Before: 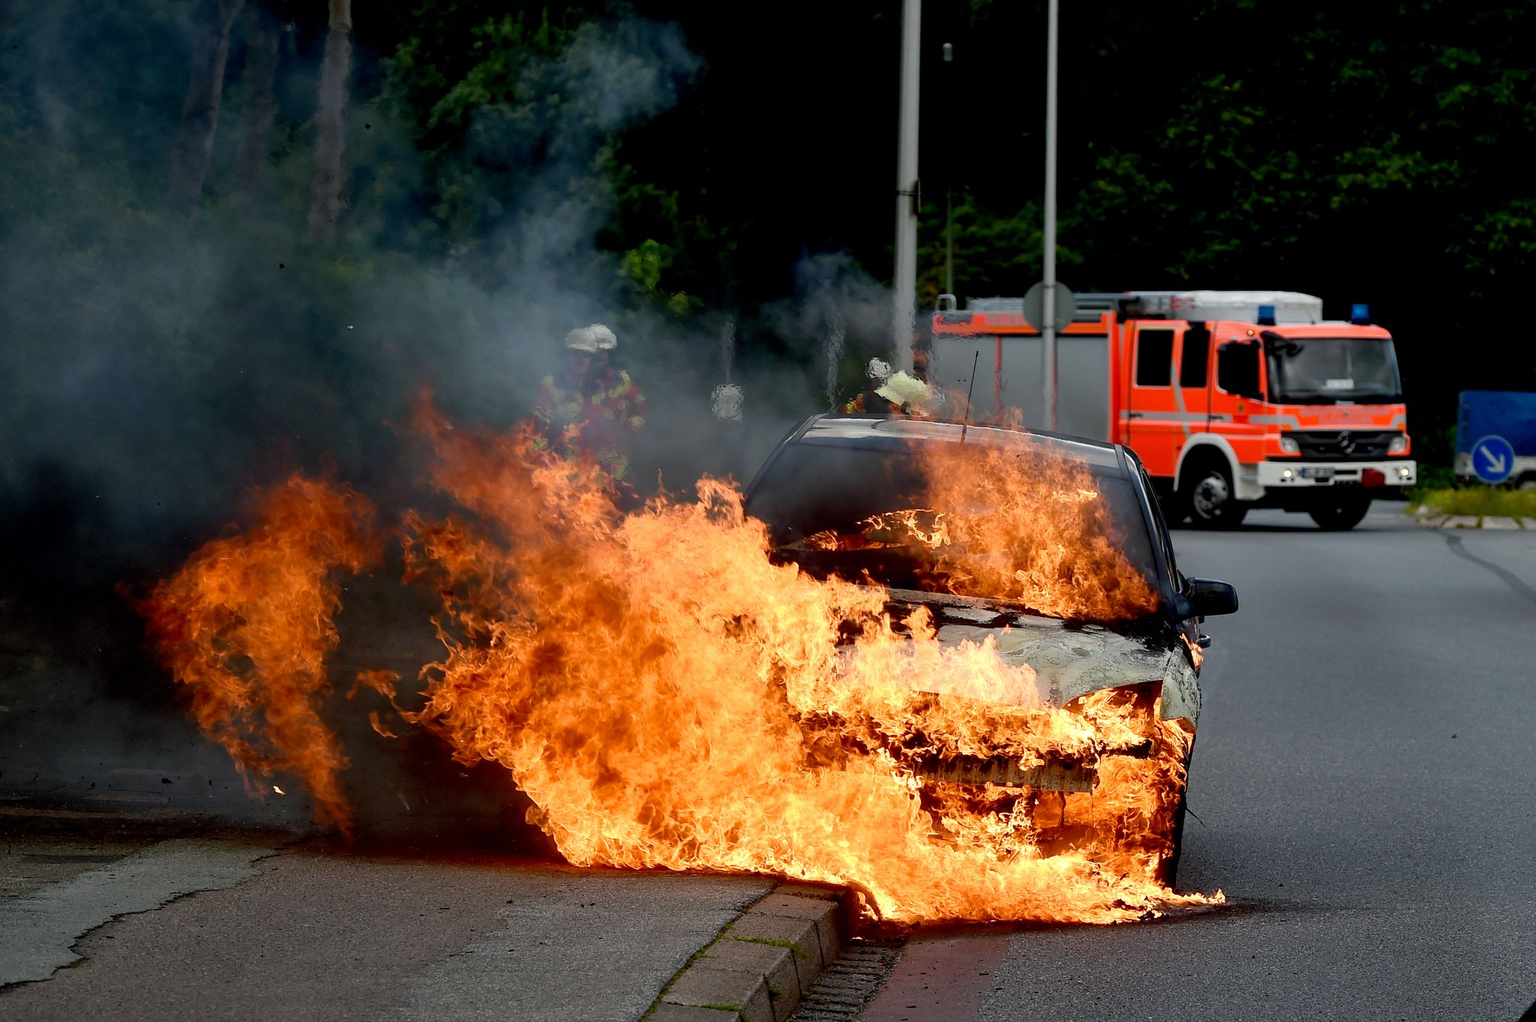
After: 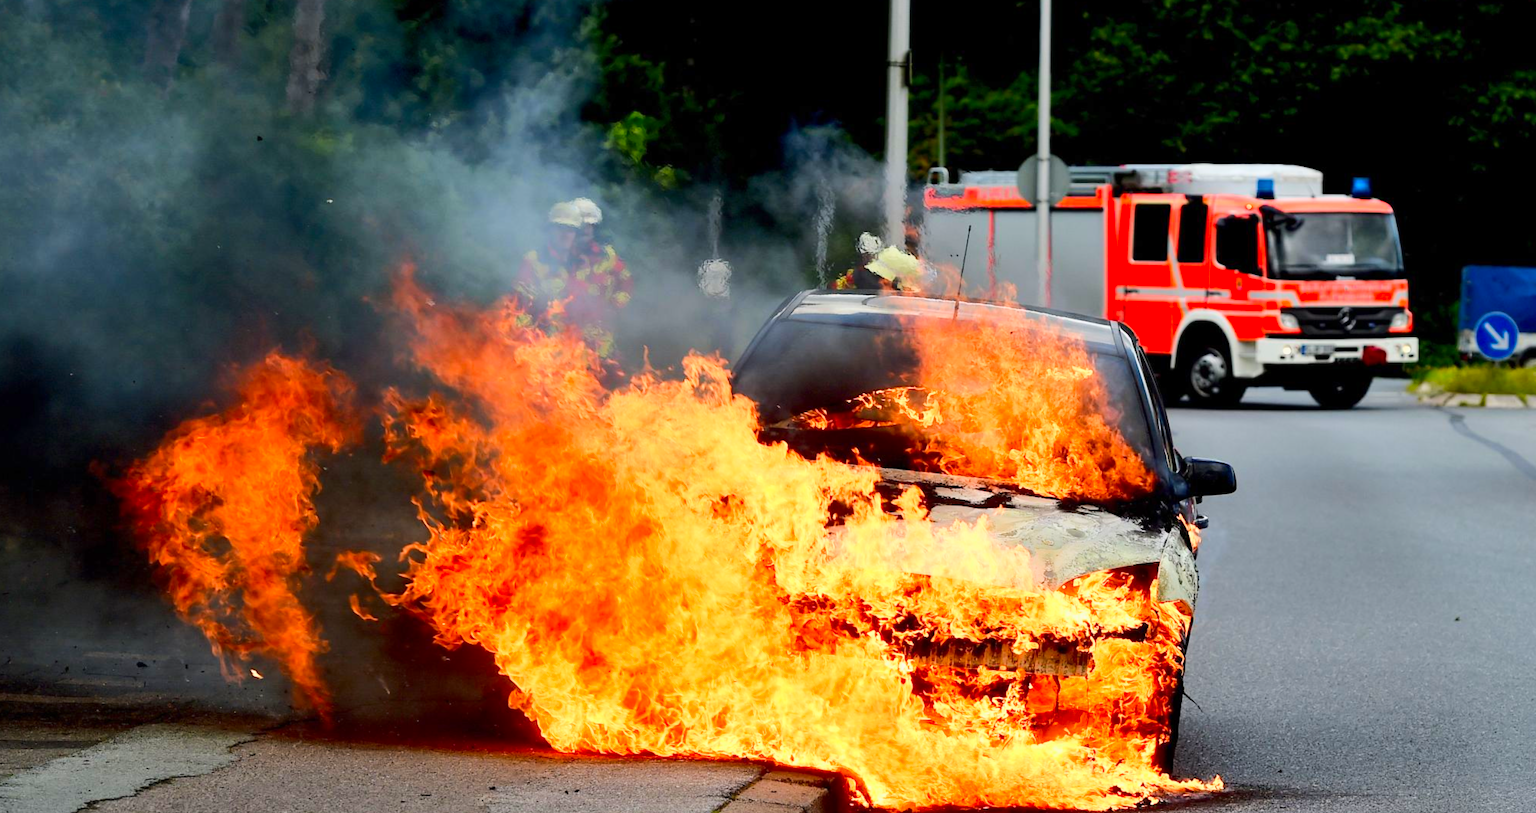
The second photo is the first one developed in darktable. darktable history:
crop and rotate: left 1.814%, top 12.818%, right 0.25%, bottom 9.225%
lowpass: radius 0.5, unbound 0
base curve: curves: ch0 [(0, 0) (0.025, 0.046) (0.112, 0.277) (0.467, 0.74) (0.814, 0.929) (1, 0.942)]
color contrast: green-magenta contrast 1.2, blue-yellow contrast 1.2
